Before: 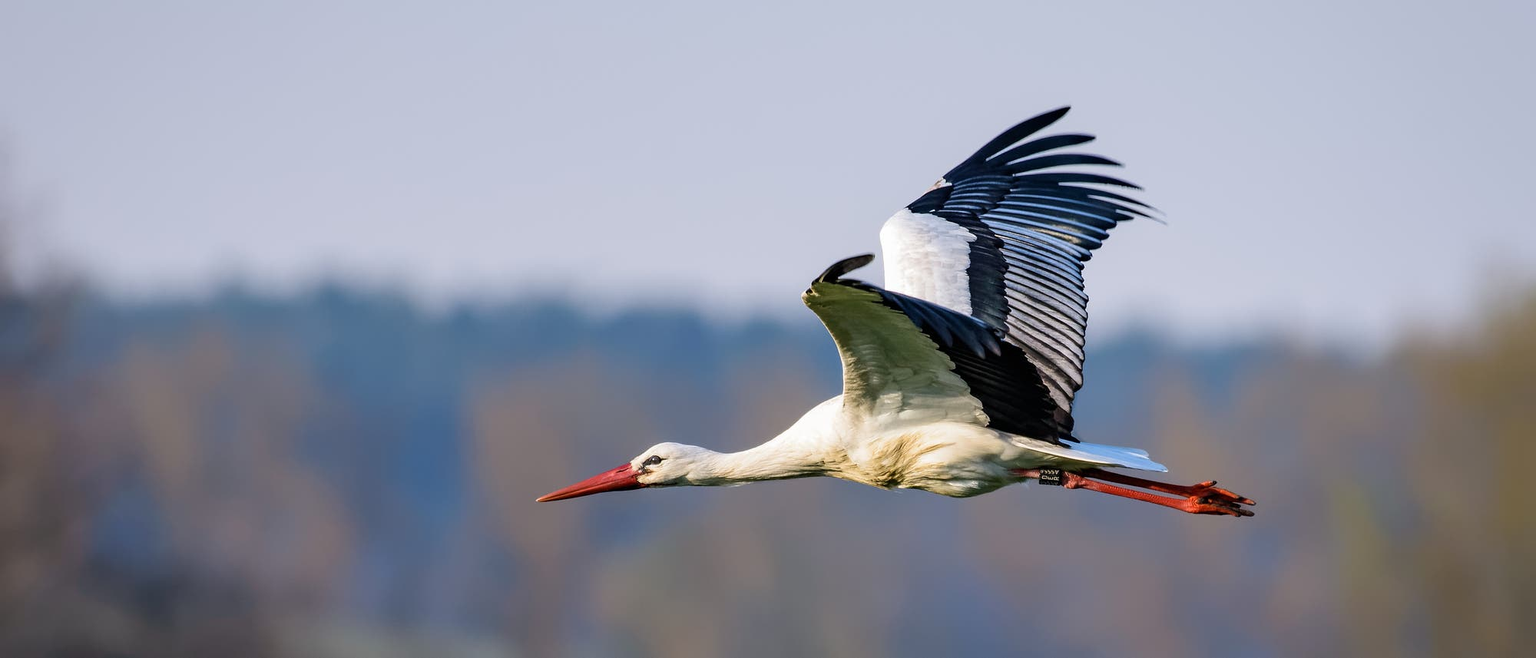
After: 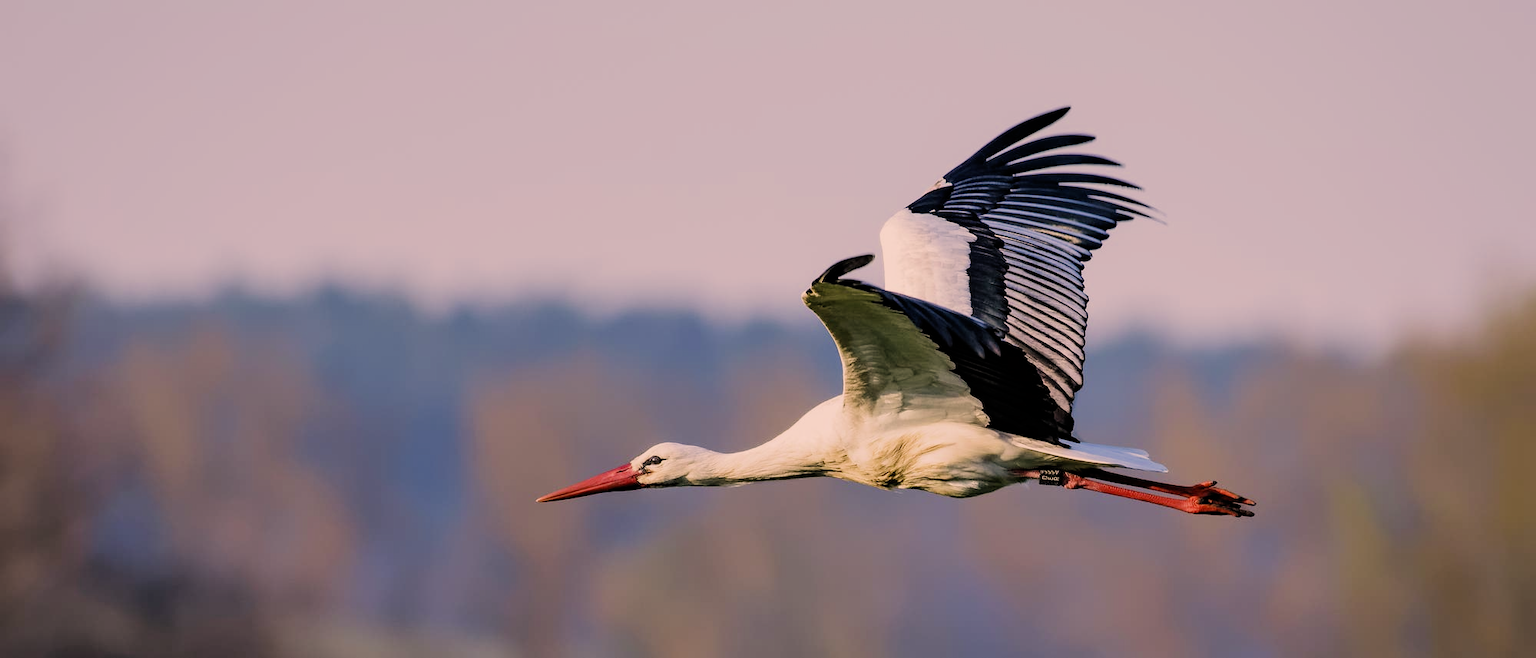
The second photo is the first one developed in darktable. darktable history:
filmic rgb: black relative exposure -7.65 EV, white relative exposure 4.56 EV, threshold 5.94 EV, hardness 3.61, contrast 1.118, add noise in highlights 0.001, preserve chrominance max RGB, color science v3 (2019), use custom middle-gray values true, contrast in highlights soft, enable highlight reconstruction true
velvia: strength 10.33%
color correction: highlights a* 11.85, highlights b* 11.56
